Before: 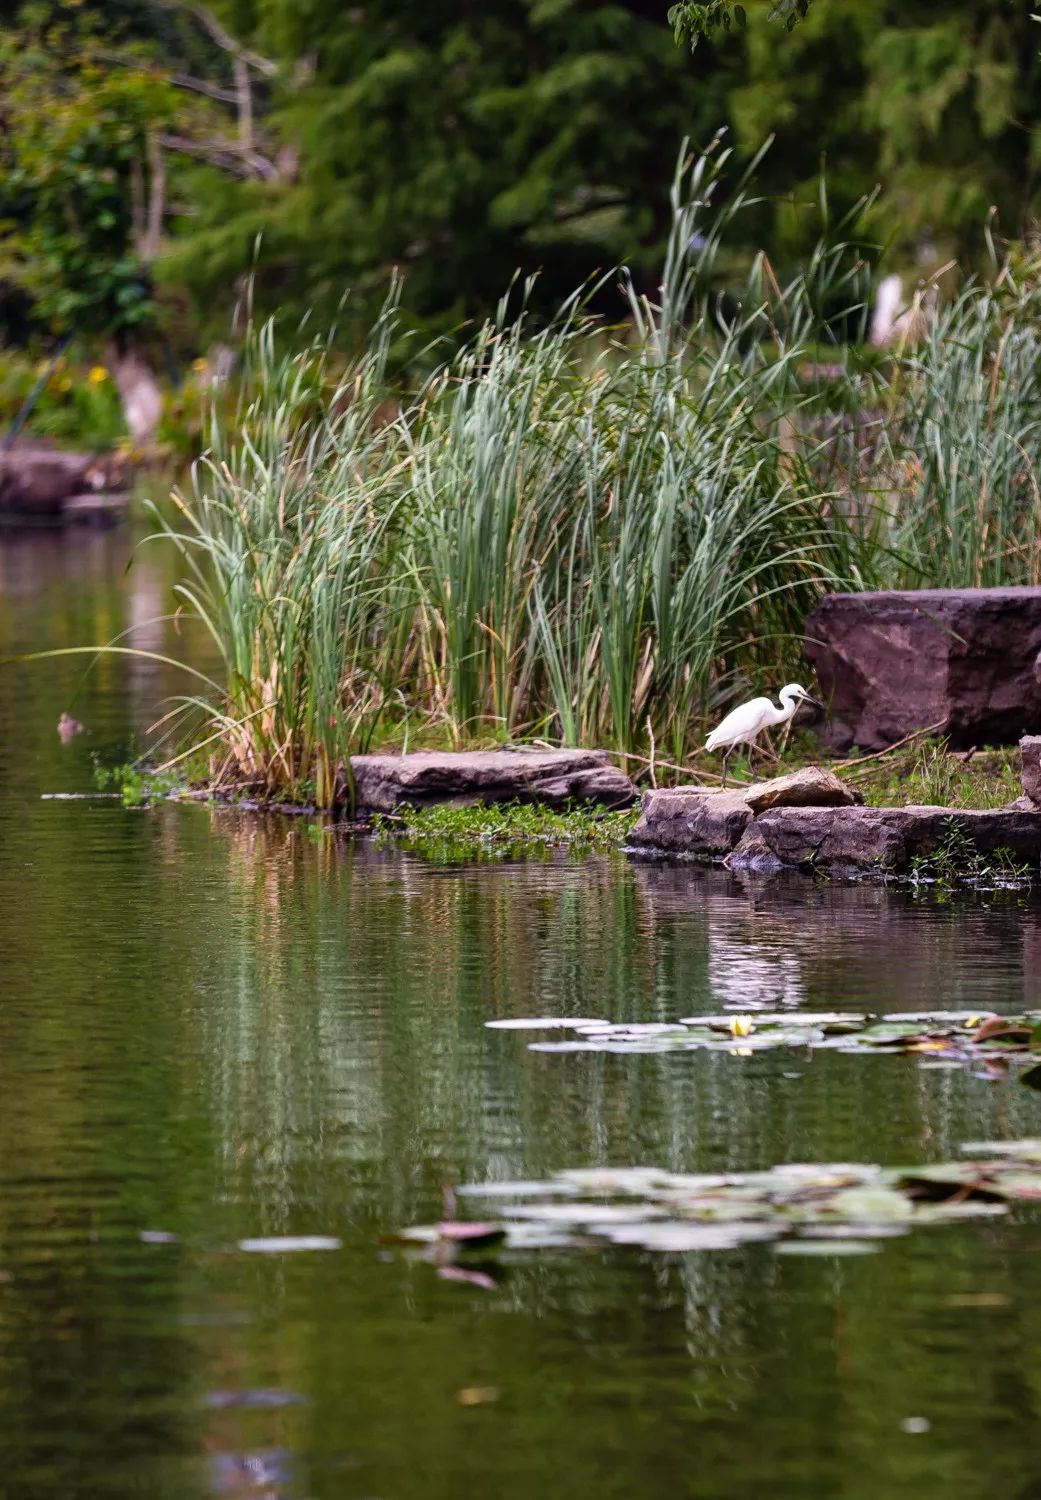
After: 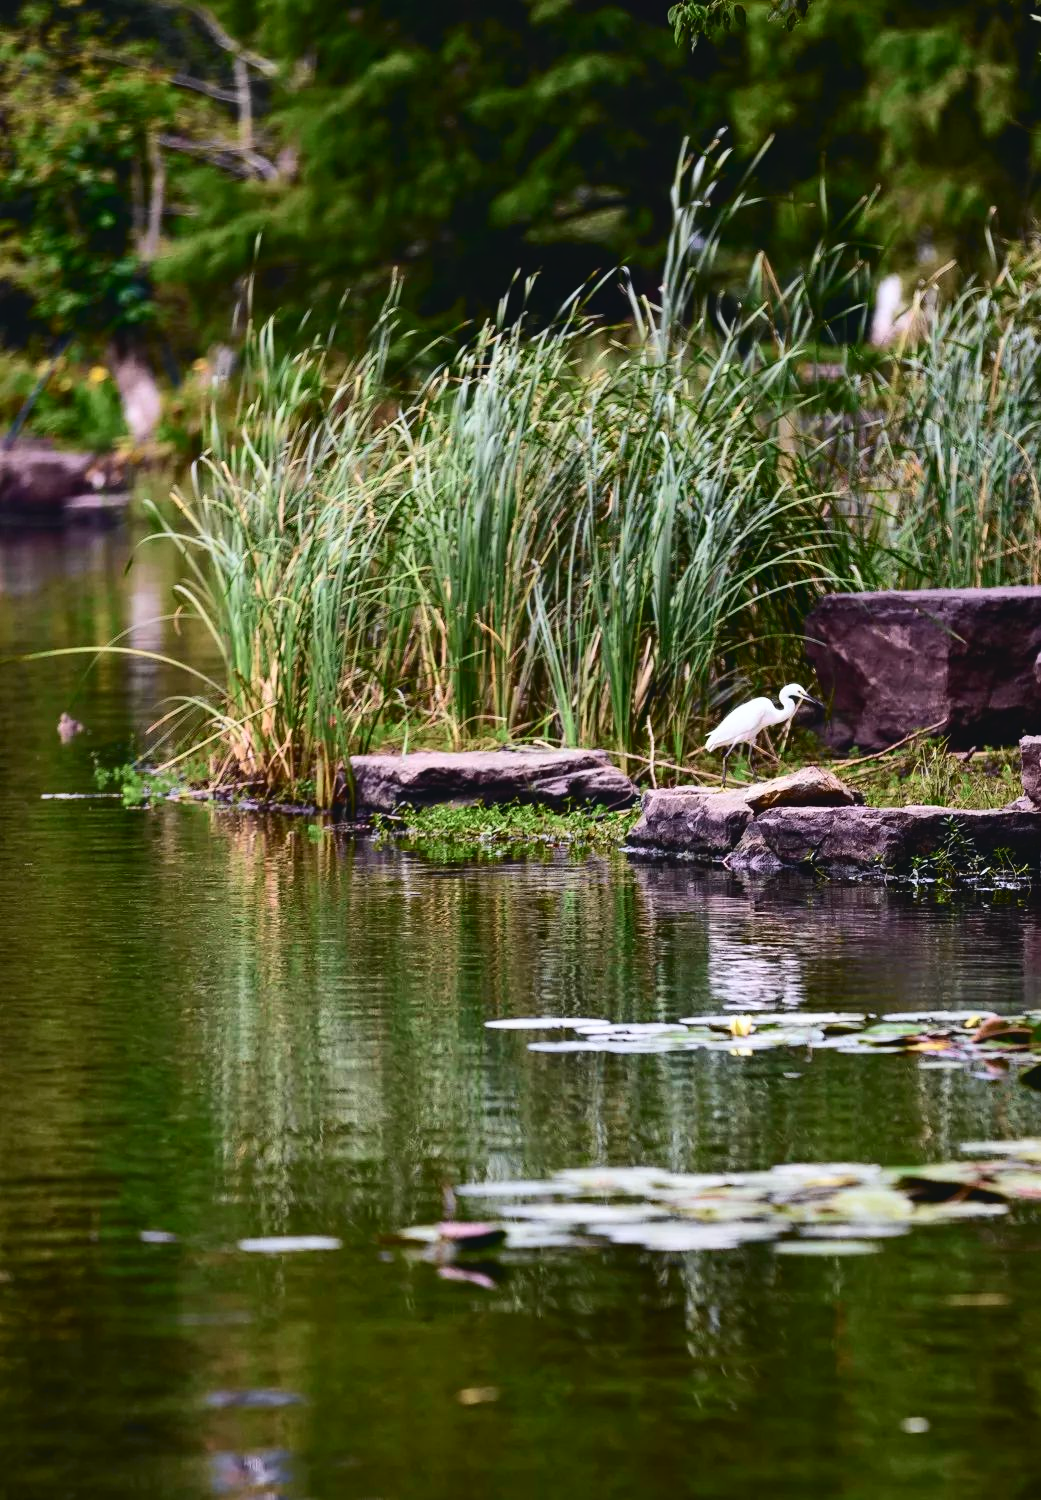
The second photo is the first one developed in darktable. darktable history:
tone curve: curves: ch0 [(0, 0.046) (0.037, 0.056) (0.176, 0.162) (0.33, 0.331) (0.432, 0.475) (0.601, 0.665) (0.843, 0.876) (1, 1)]; ch1 [(0, 0) (0.339, 0.349) (0.445, 0.42) (0.476, 0.47) (0.497, 0.492) (0.523, 0.514) (0.557, 0.558) (0.632, 0.615) (0.728, 0.746) (1, 1)]; ch2 [(0, 0) (0.327, 0.324) (0.417, 0.44) (0.46, 0.453) (0.502, 0.495) (0.526, 0.52) (0.54, 0.55) (0.606, 0.626) (0.745, 0.704) (1, 1)], color space Lab, independent channels, preserve colors none
contrast brightness saturation: contrast 0.14
